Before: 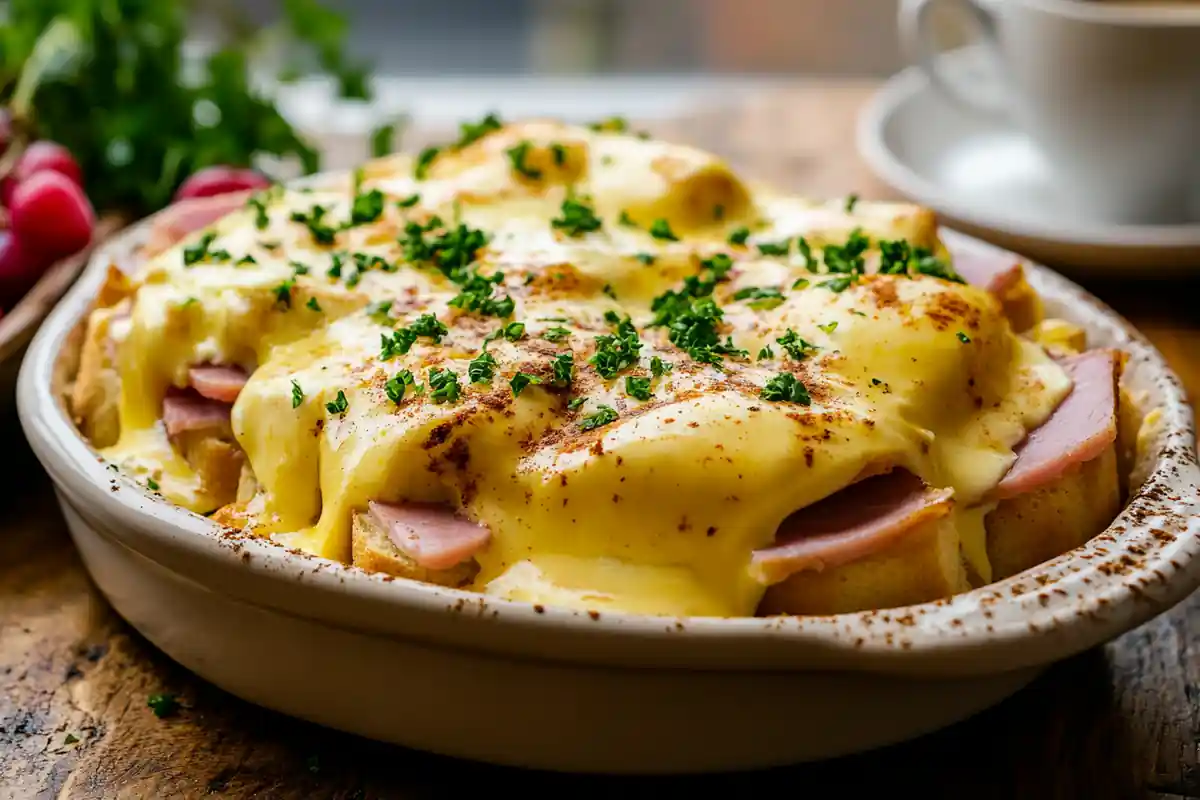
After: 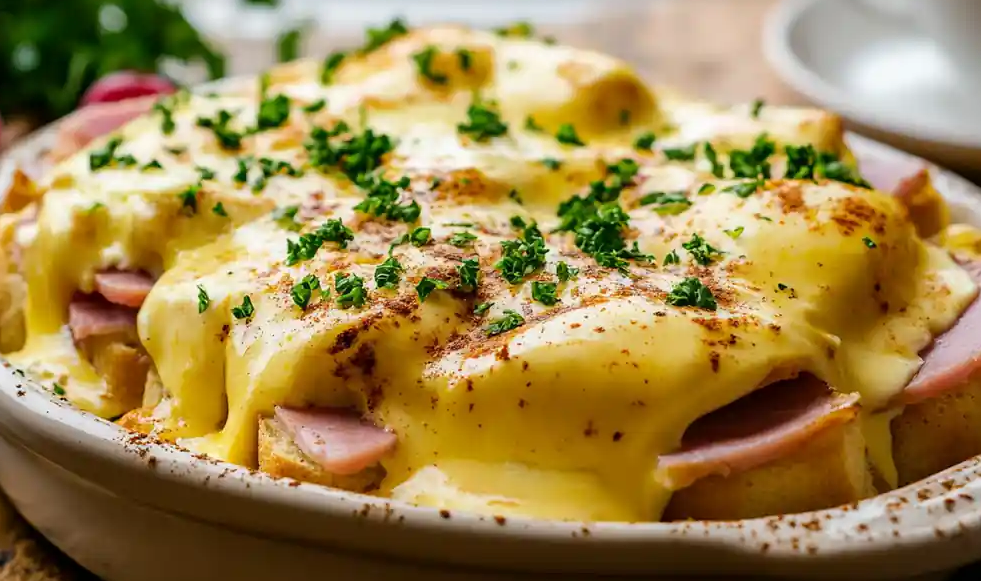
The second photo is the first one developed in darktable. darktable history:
crop: left 7.842%, top 11.889%, right 10.395%, bottom 15.394%
